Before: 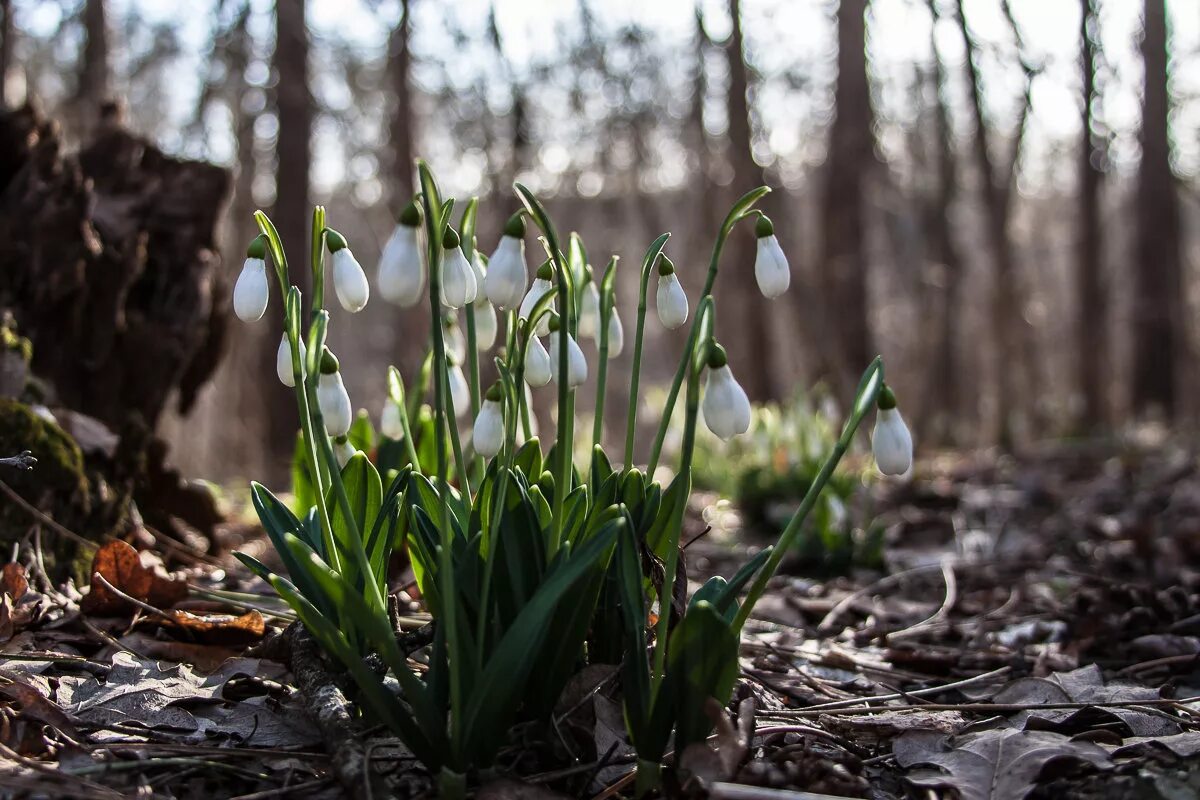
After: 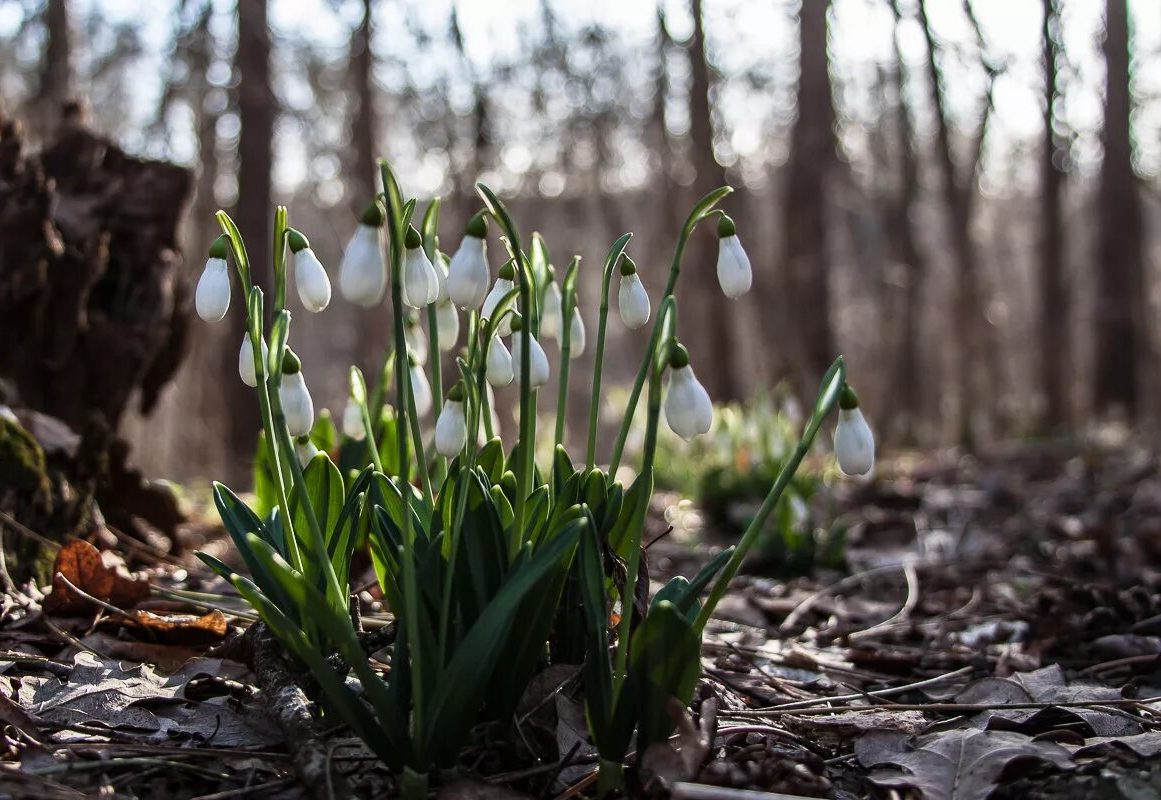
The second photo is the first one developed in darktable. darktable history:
crop and rotate: left 3.238%
